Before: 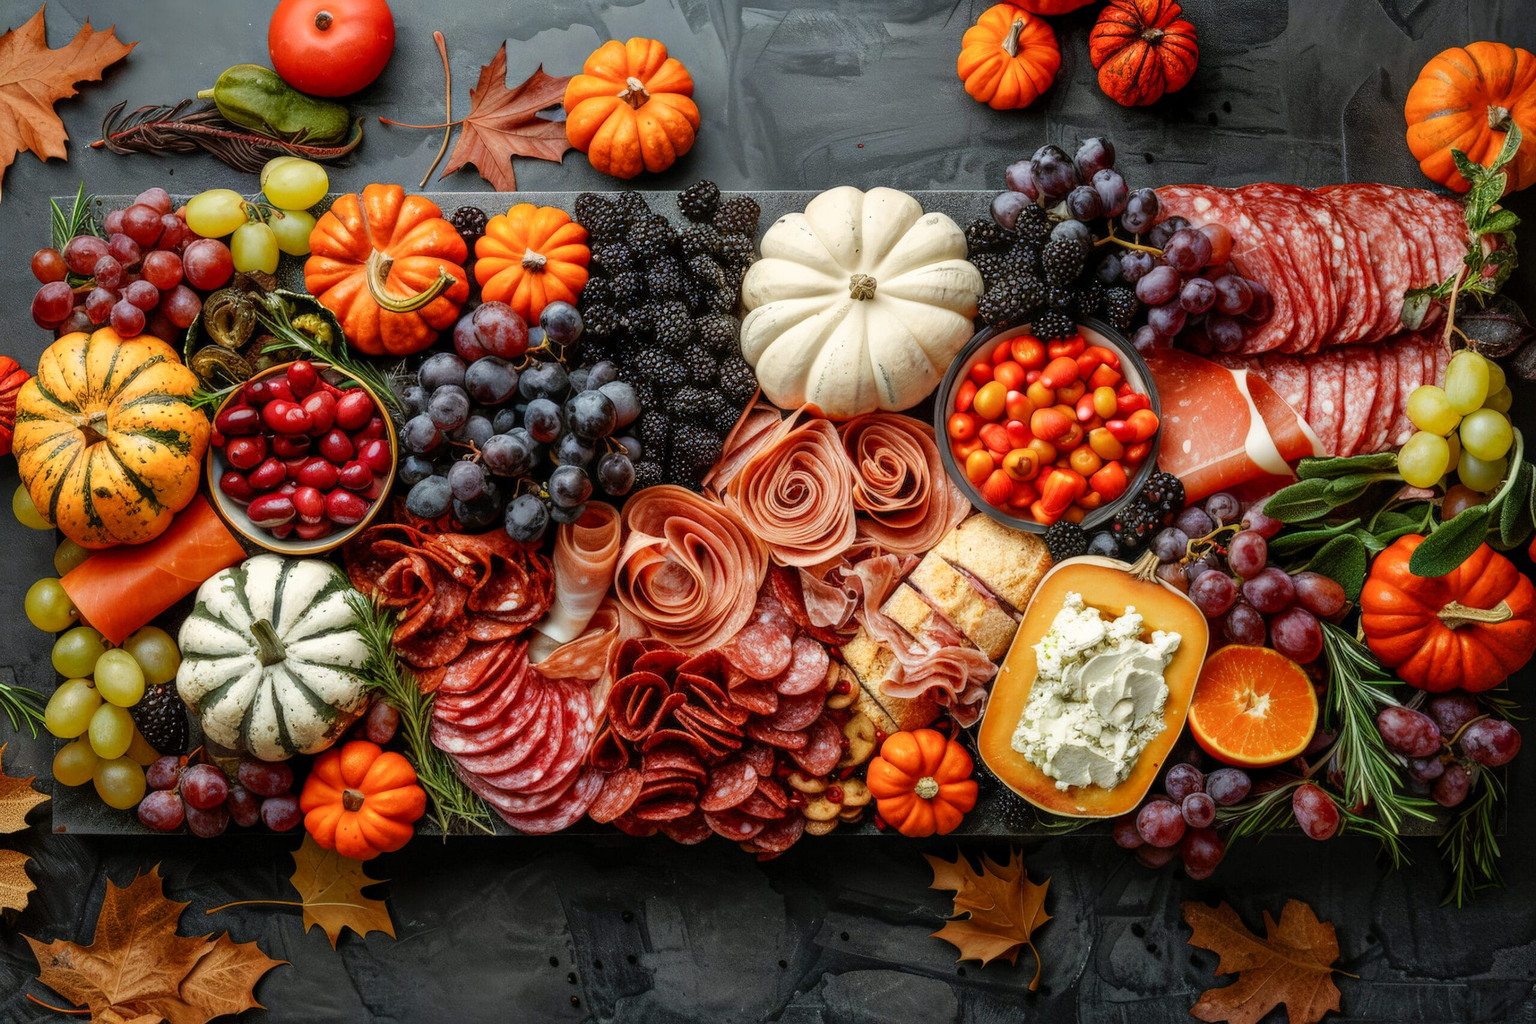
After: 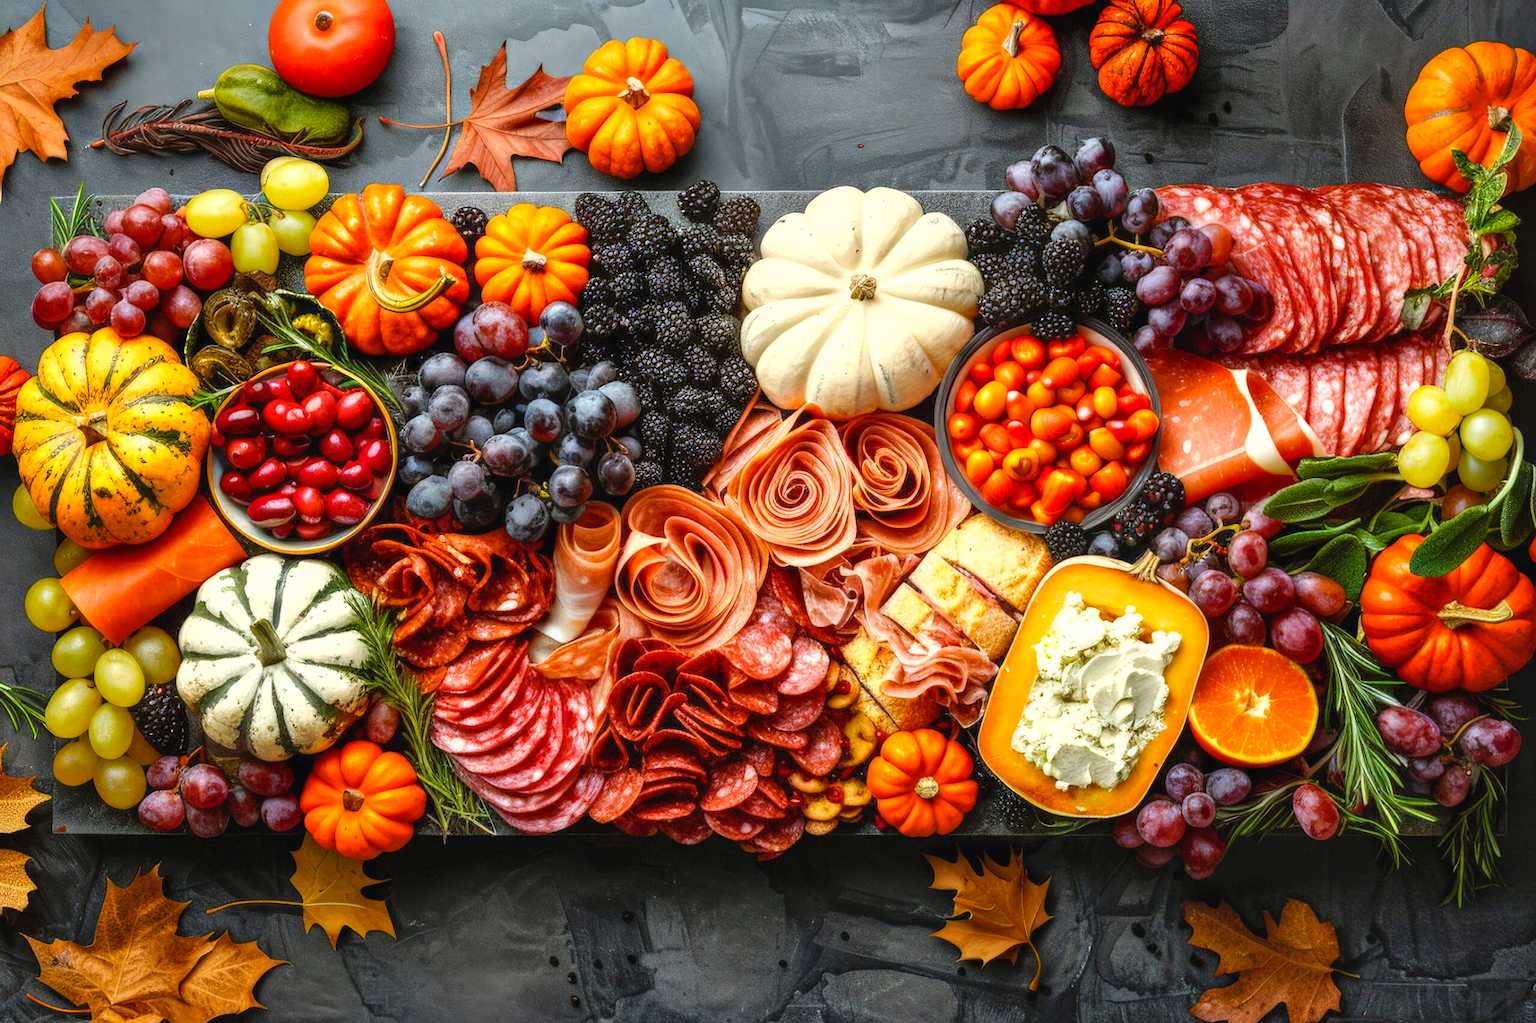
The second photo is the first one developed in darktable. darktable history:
exposure: black level correction -0.002, exposure 0.539 EV, compensate exposure bias true, compensate highlight preservation false
shadows and highlights: shadows 31.04, highlights 0.79, soften with gaussian
color balance rgb: highlights gain › chroma 0.116%, highlights gain › hue 329.7°, linear chroma grading › global chroma 24.626%, perceptual saturation grading › global saturation 0.737%
